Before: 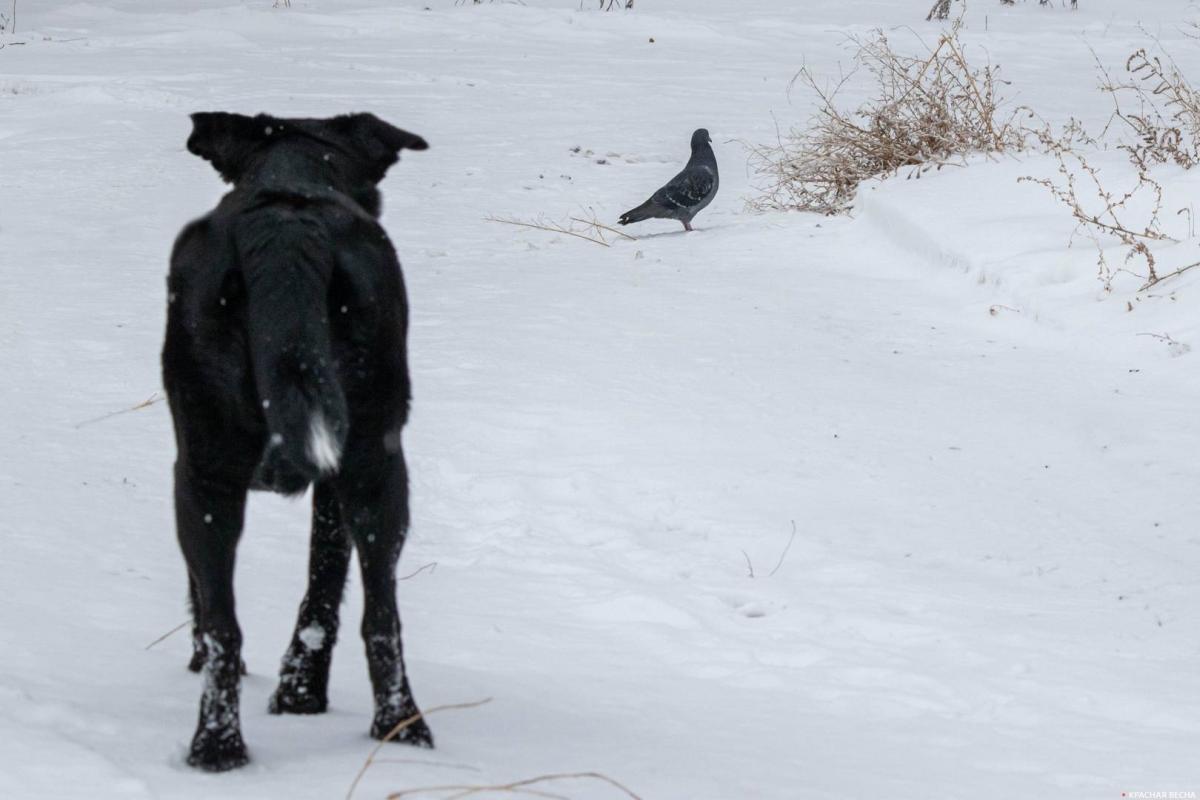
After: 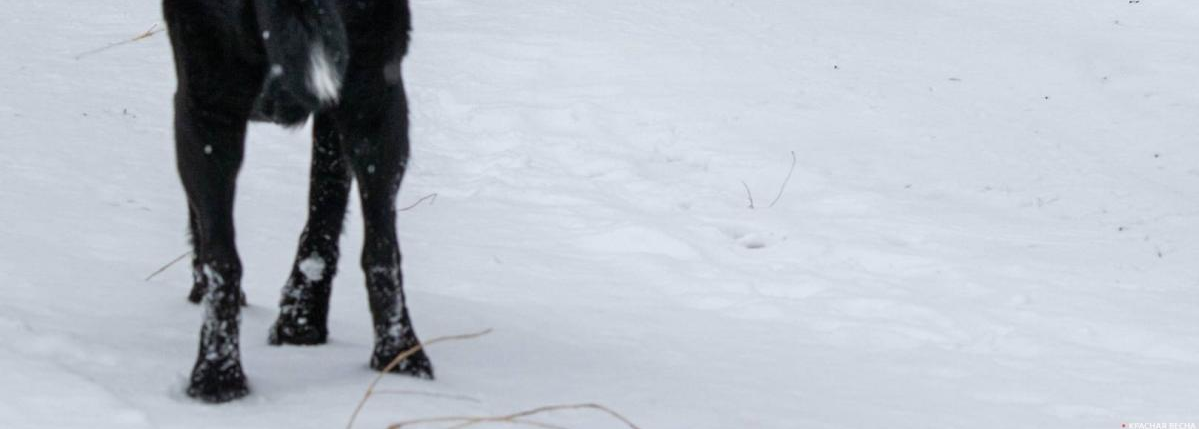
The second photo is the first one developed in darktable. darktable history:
crop and rotate: top 46.321%, right 0.029%
